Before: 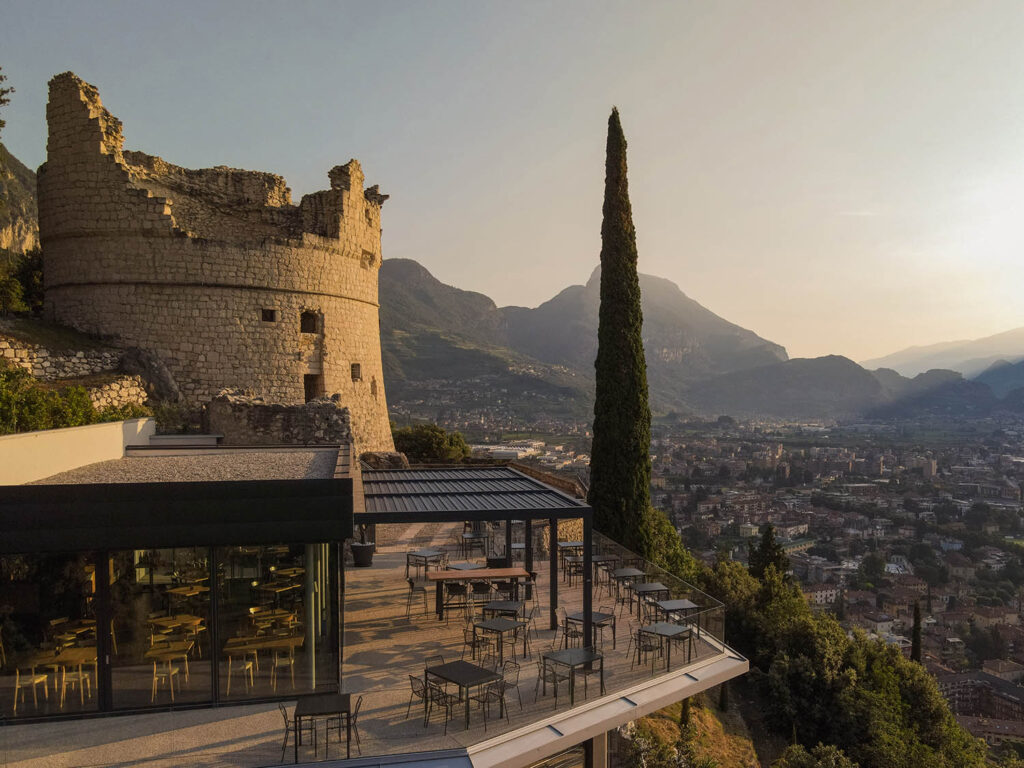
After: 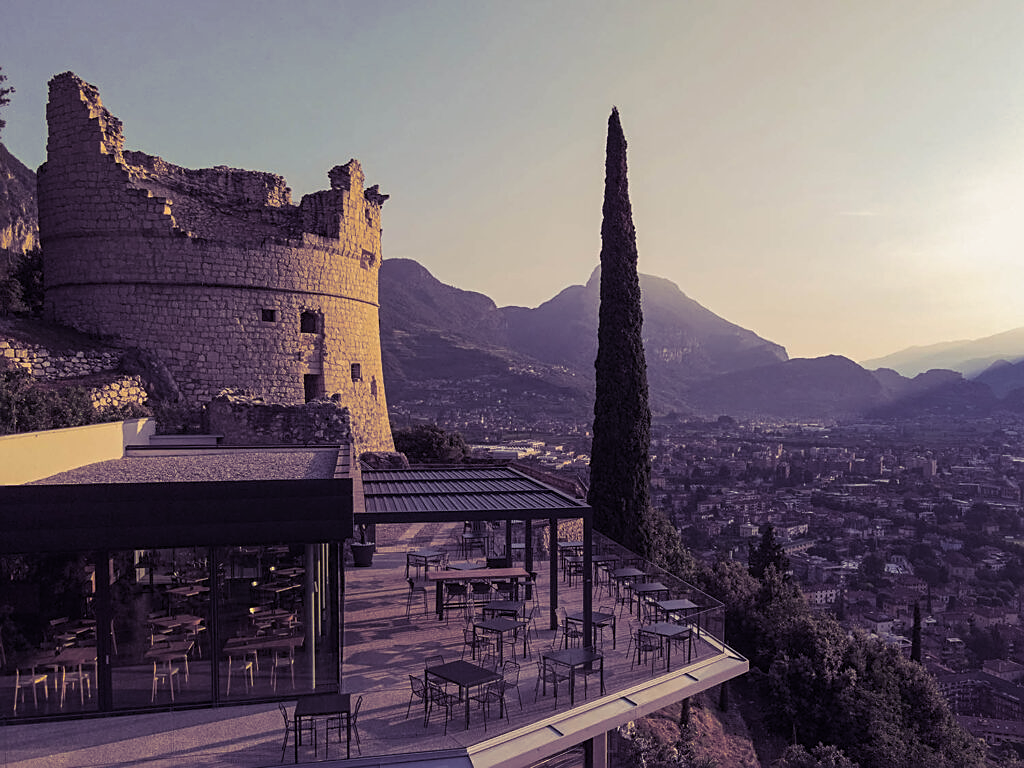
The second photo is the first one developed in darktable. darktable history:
split-toning: shadows › hue 255.6°, shadows › saturation 0.66, highlights › hue 43.2°, highlights › saturation 0.68, balance -50.1
sharpen: on, module defaults
